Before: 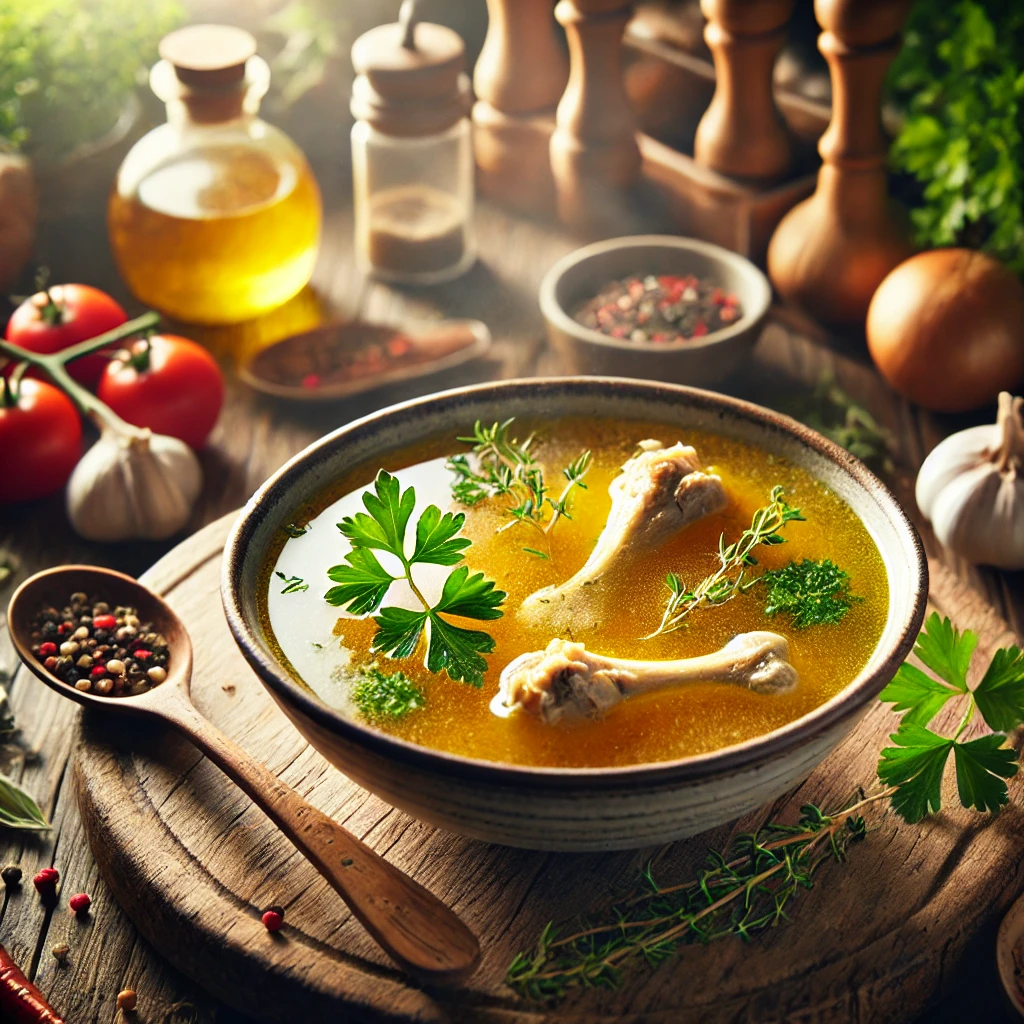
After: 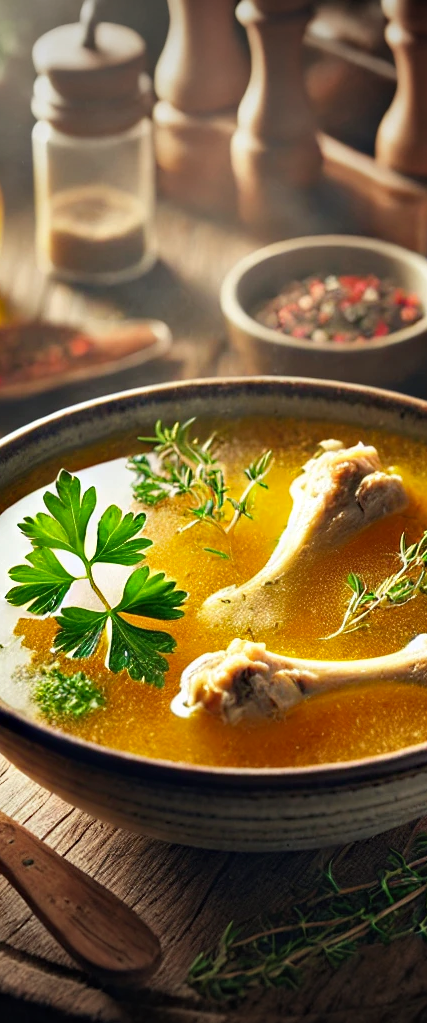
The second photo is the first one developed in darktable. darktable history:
crop: left 31.22%, right 27.029%
haze removal: compatibility mode true
vignetting: fall-off radius 98.68%, width/height ratio 1.344
